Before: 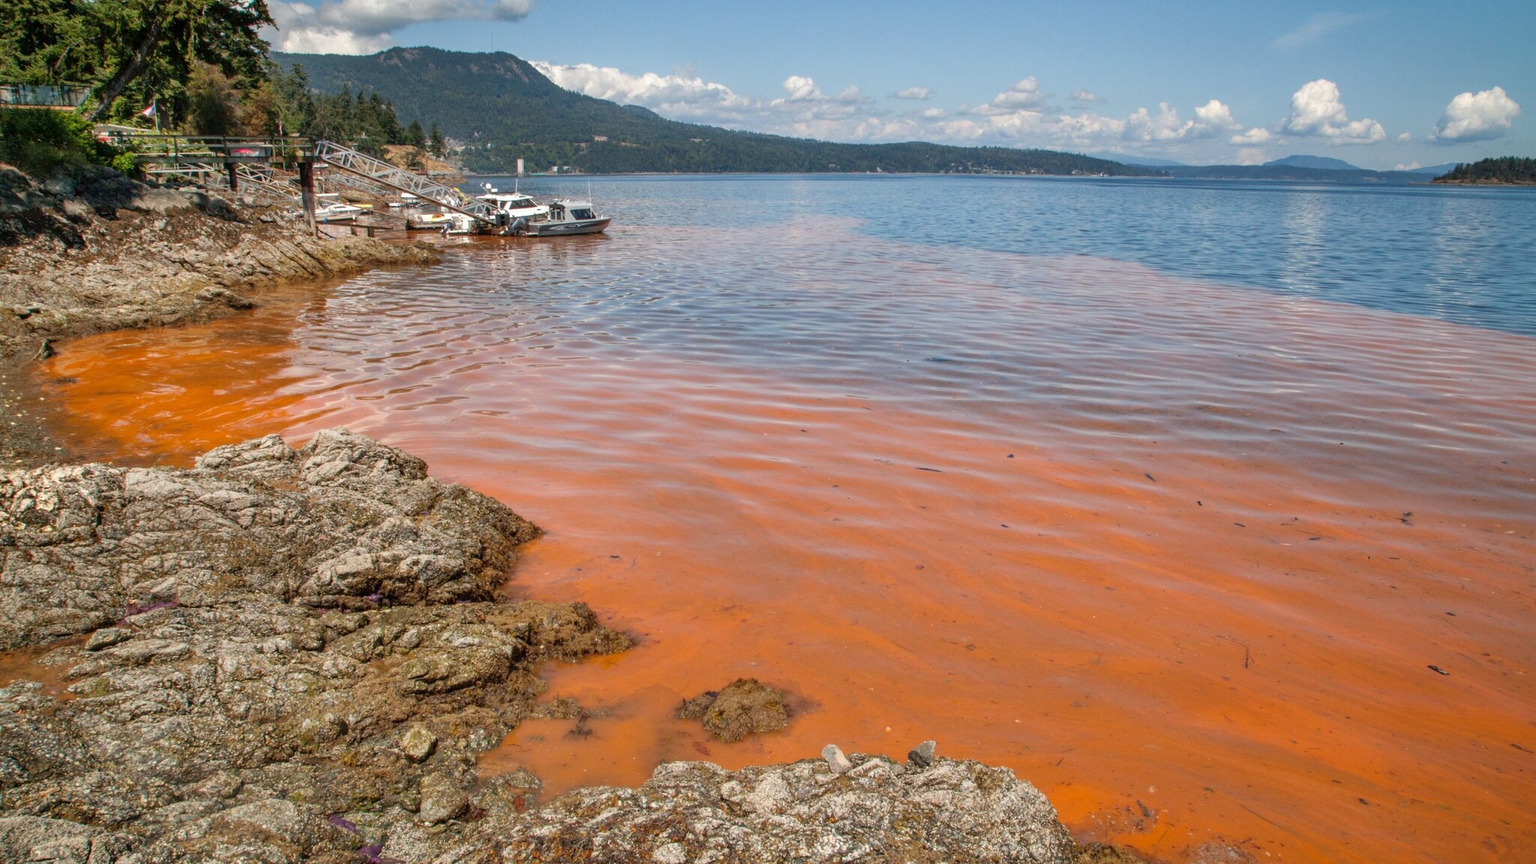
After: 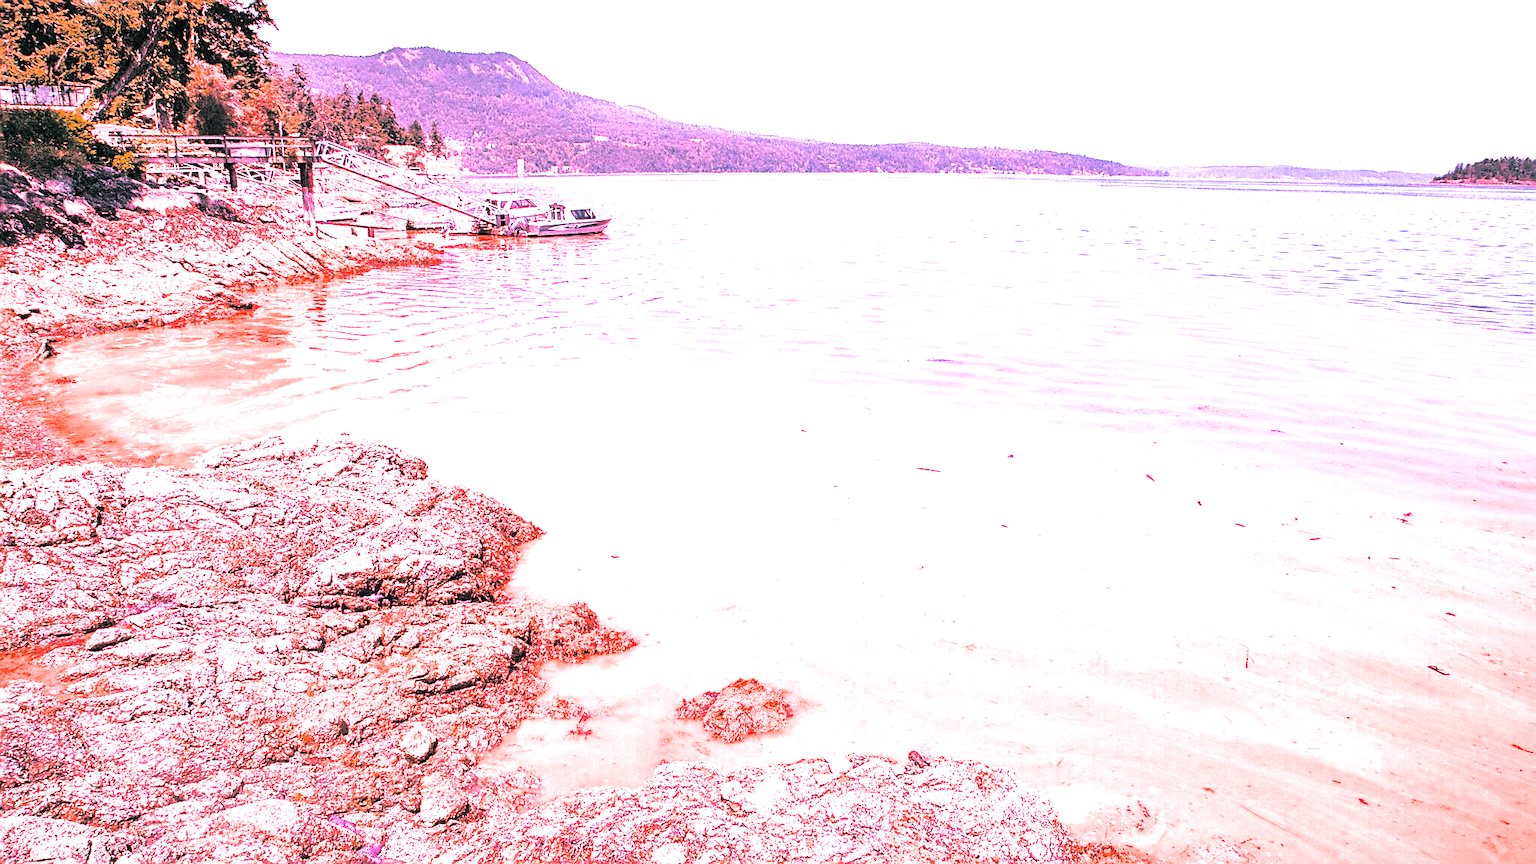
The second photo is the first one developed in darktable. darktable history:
sharpen: radius 1.4, amount 1.25, threshold 0.7
tone curve: curves: ch0 [(0, 0) (0.004, 0.001) (0.133, 0.112) (0.325, 0.362) (0.832, 0.893) (1, 1)], color space Lab, linked channels, preserve colors none
local contrast: mode bilateral grid, contrast 15, coarseness 36, detail 105%, midtone range 0.2
contrast brightness saturation: contrast 0.39, brightness 0.53
split-toning: shadows › hue 201.6°, shadows › saturation 0.16, highlights › hue 50.4°, highlights › saturation 0.2, balance -49.9
white balance: red 2.215, blue 1.705
color zones: curves: ch0 [(0, 0.48) (0.209, 0.398) (0.305, 0.332) (0.429, 0.493) (0.571, 0.5) (0.714, 0.5) (0.857, 0.5) (1, 0.48)]; ch1 [(0, 0.633) (0.143, 0.586) (0.286, 0.489) (0.429, 0.448) (0.571, 0.31) (0.714, 0.335) (0.857, 0.492) (1, 0.633)]; ch2 [(0, 0.448) (0.143, 0.498) (0.286, 0.5) (0.429, 0.5) (0.571, 0.5) (0.714, 0.5) (0.857, 0.5) (1, 0.448)]
color correction: highlights a* -0.482, highlights b* 9.48, shadows a* -9.48, shadows b* 0.803
